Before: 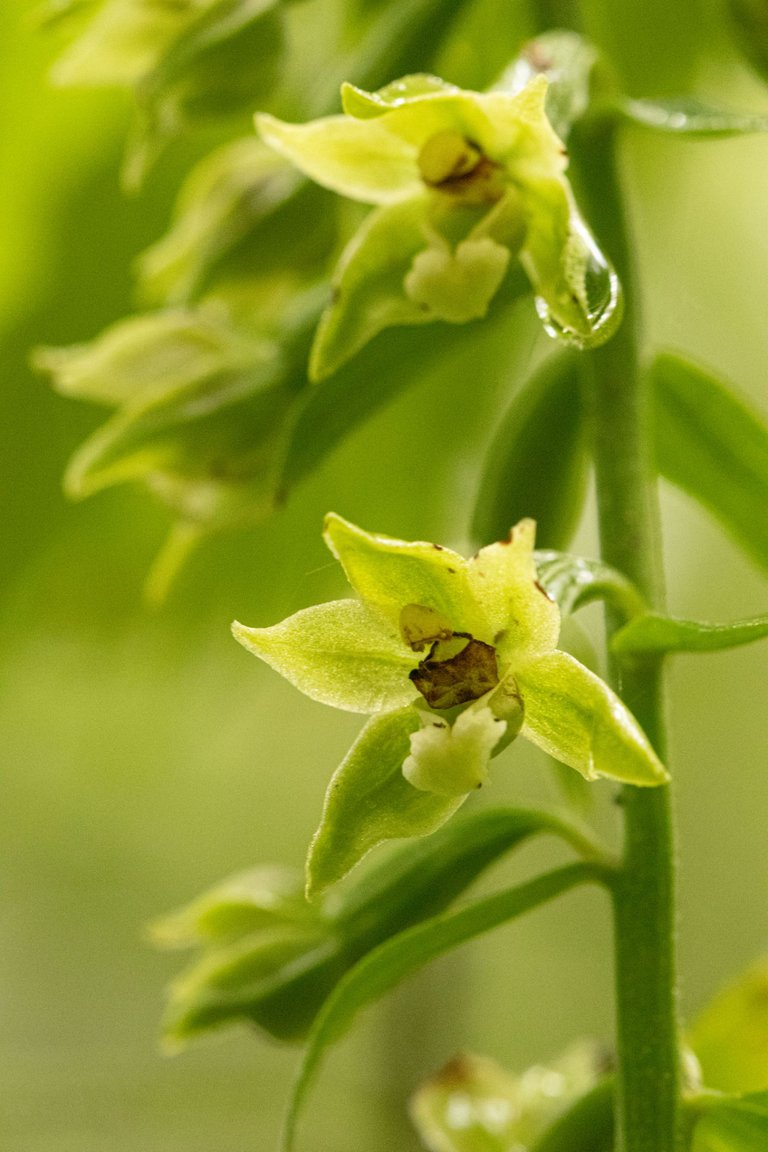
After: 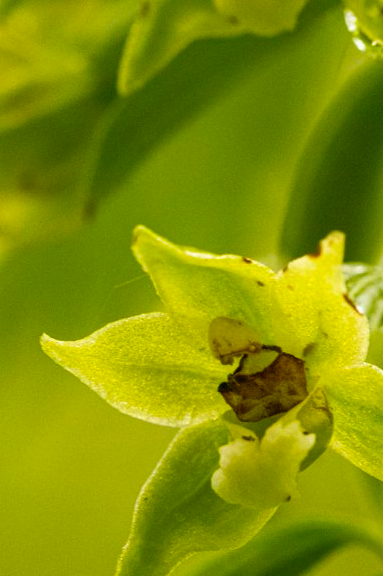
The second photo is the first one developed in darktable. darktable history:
crop: left 25%, top 25%, right 25%, bottom 25%
color balance rgb: perceptual saturation grading › global saturation 25%, global vibrance 20%
shadows and highlights: low approximation 0.01, soften with gaussian
